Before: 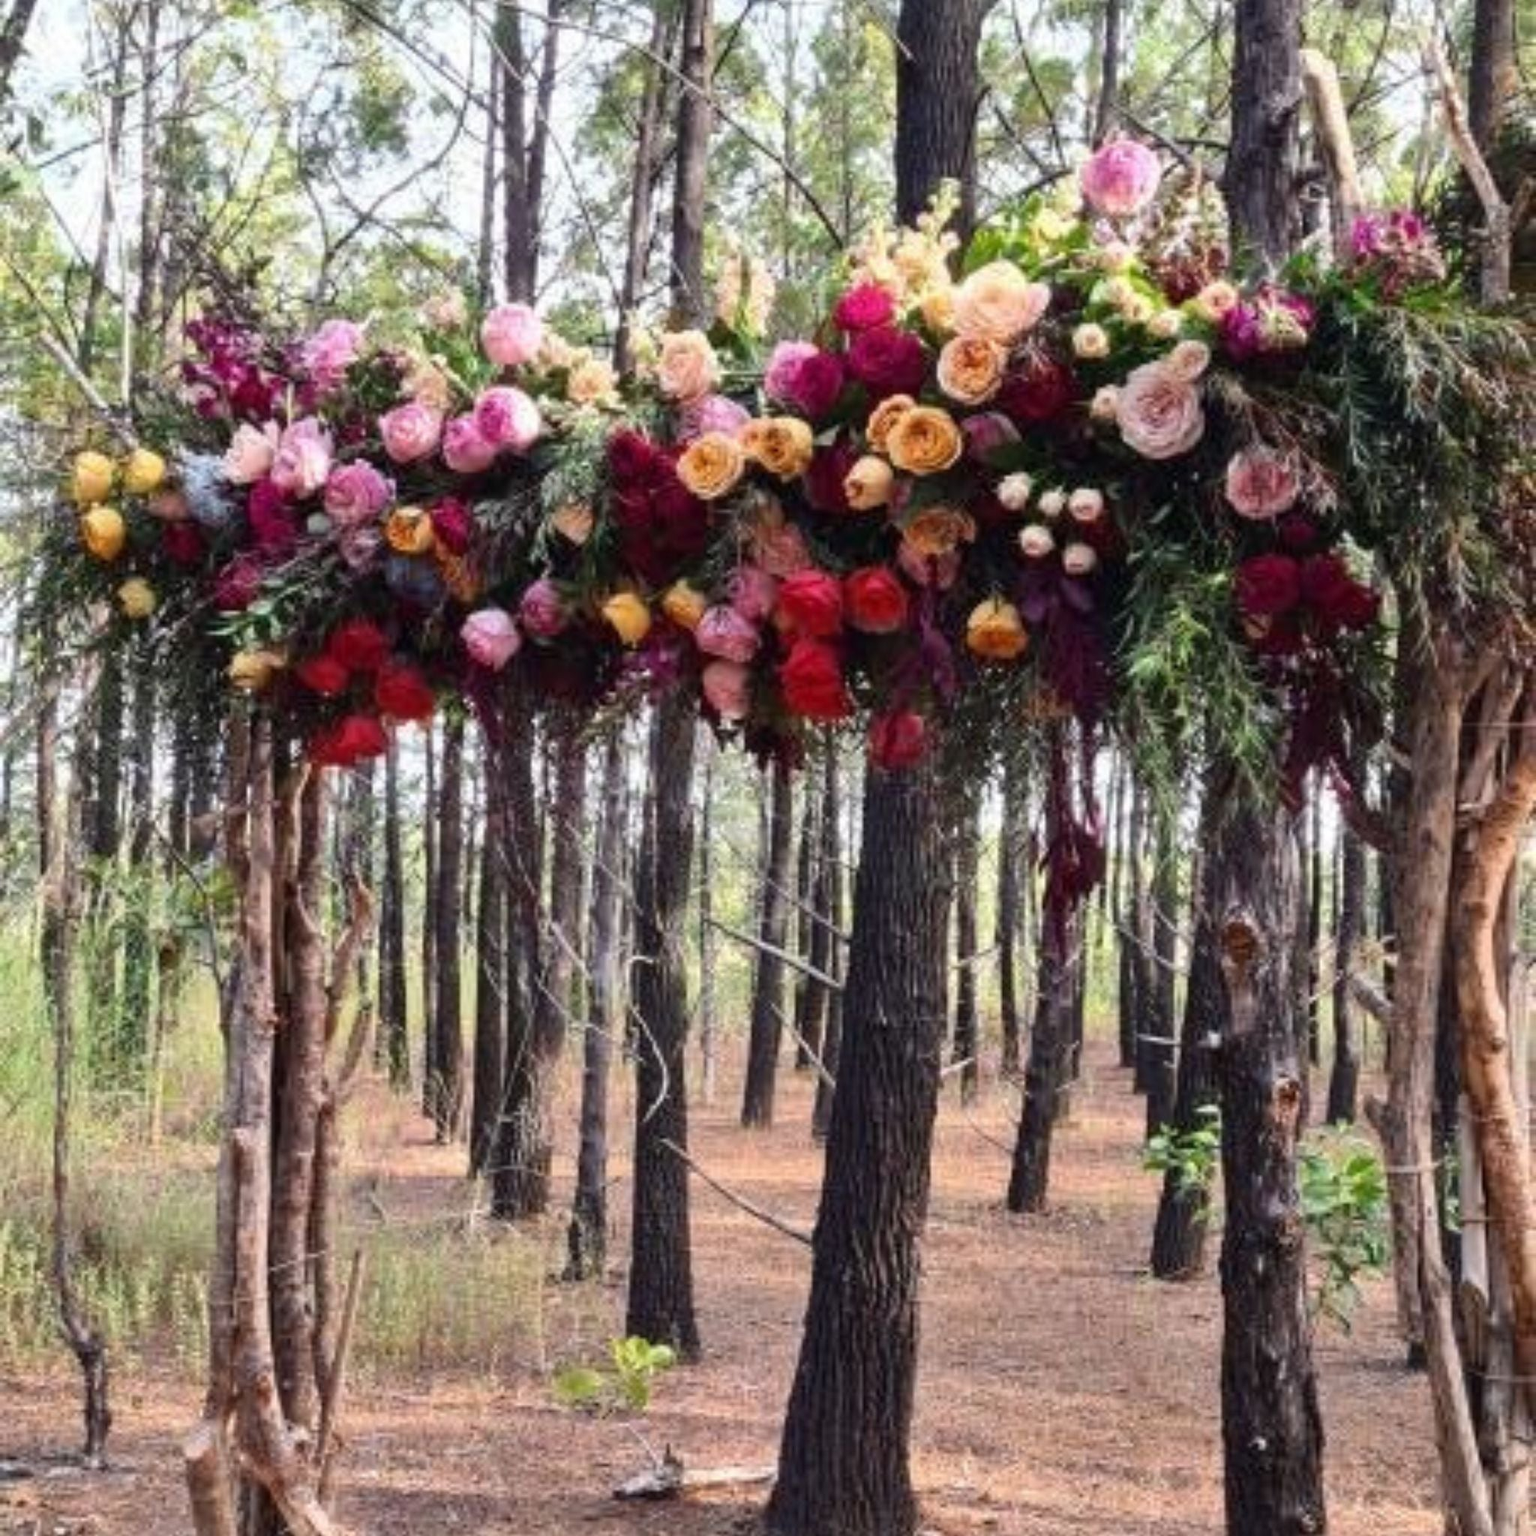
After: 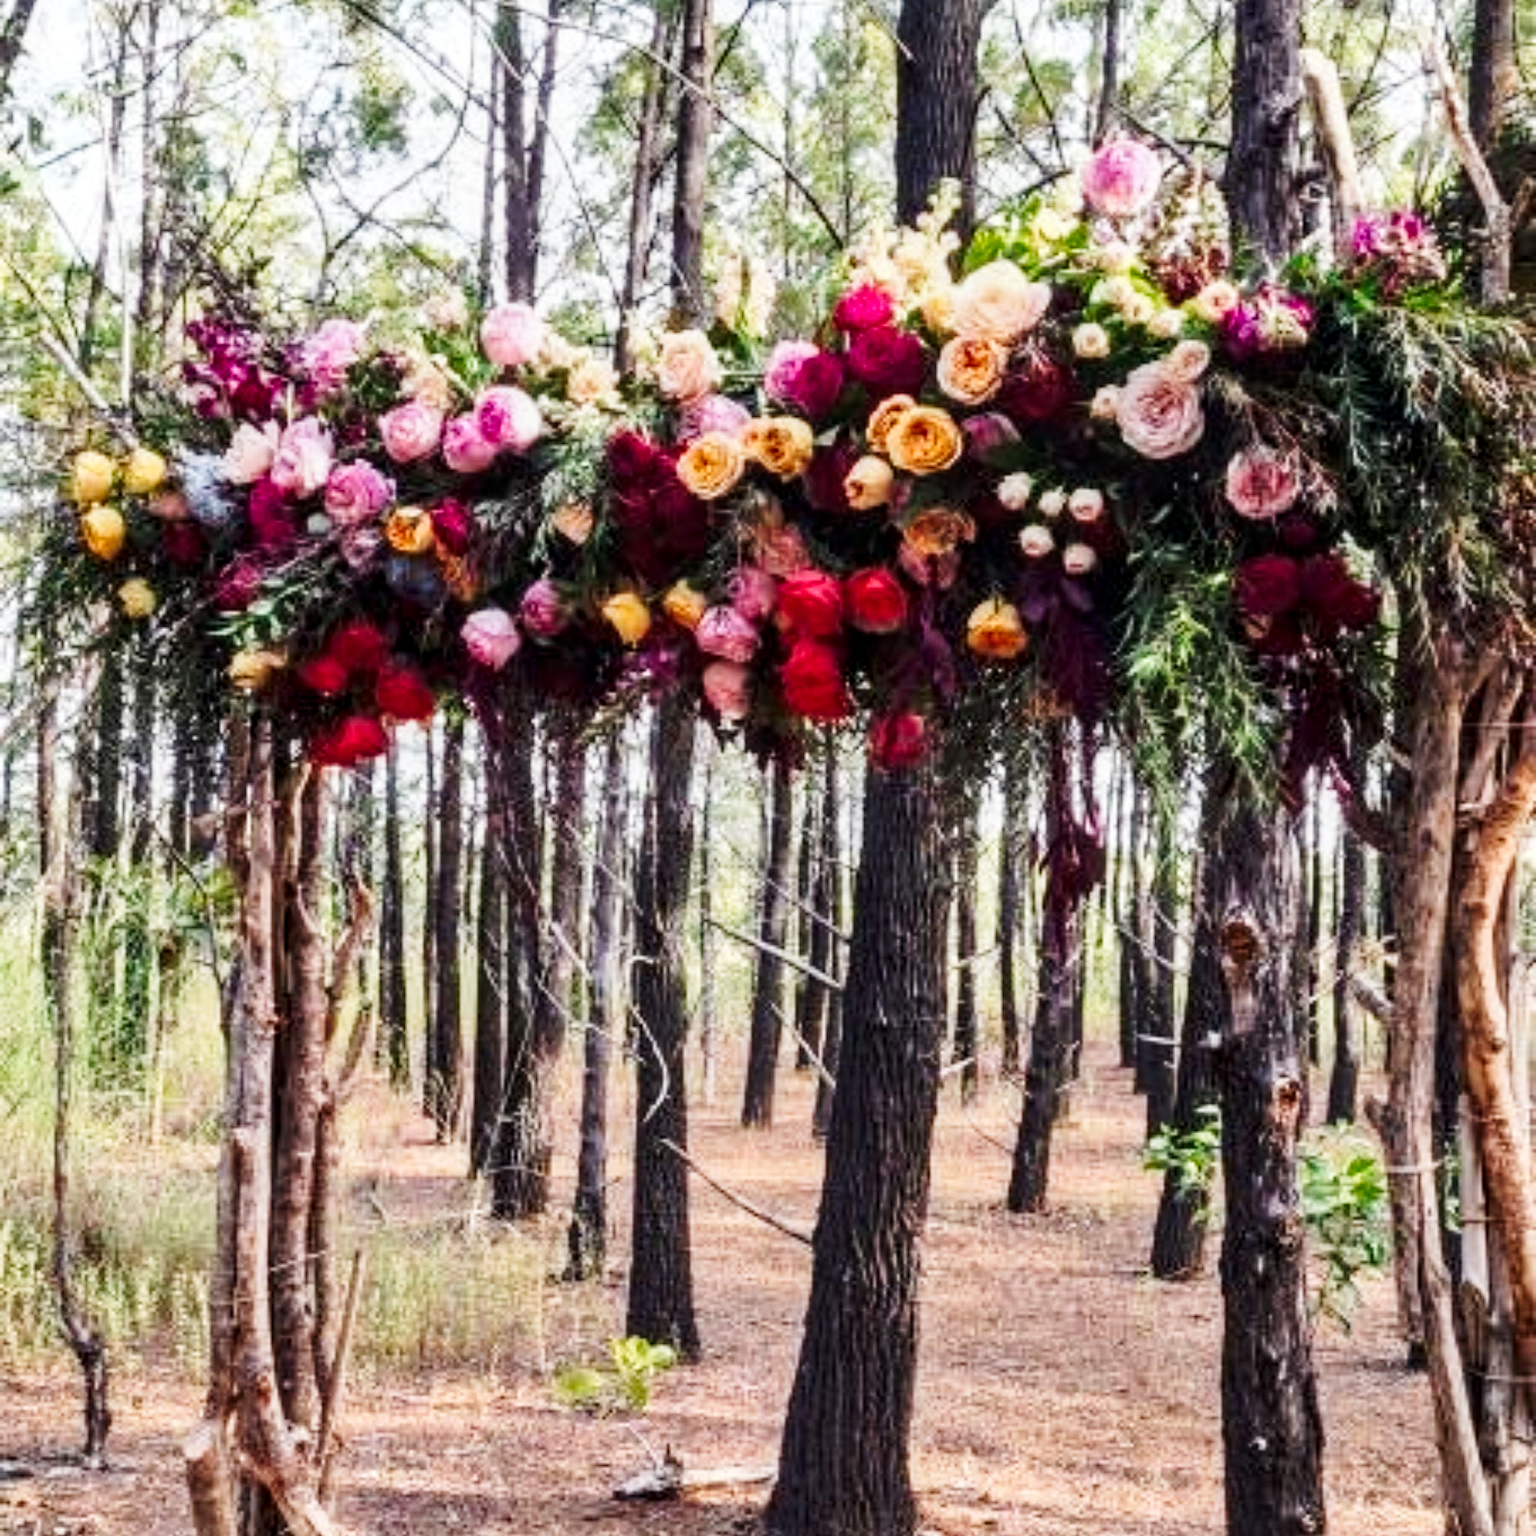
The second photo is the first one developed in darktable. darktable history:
local contrast: detail 130%
tone curve: curves: ch0 [(0, 0.003) (0.044, 0.025) (0.12, 0.089) (0.197, 0.168) (0.281, 0.273) (0.468, 0.548) (0.583, 0.691) (0.701, 0.815) (0.86, 0.922) (1, 0.982)]; ch1 [(0, 0) (0.232, 0.214) (0.404, 0.376) (0.461, 0.425) (0.493, 0.481) (0.501, 0.5) (0.517, 0.524) (0.55, 0.585) (0.598, 0.651) (0.671, 0.735) (0.796, 0.85) (1, 1)]; ch2 [(0, 0) (0.249, 0.216) (0.357, 0.317) (0.448, 0.432) (0.478, 0.492) (0.498, 0.499) (0.517, 0.527) (0.537, 0.564) (0.569, 0.617) (0.61, 0.659) (0.706, 0.75) (0.808, 0.809) (0.991, 0.968)], preserve colors none
tone equalizer: mask exposure compensation -0.513 EV
